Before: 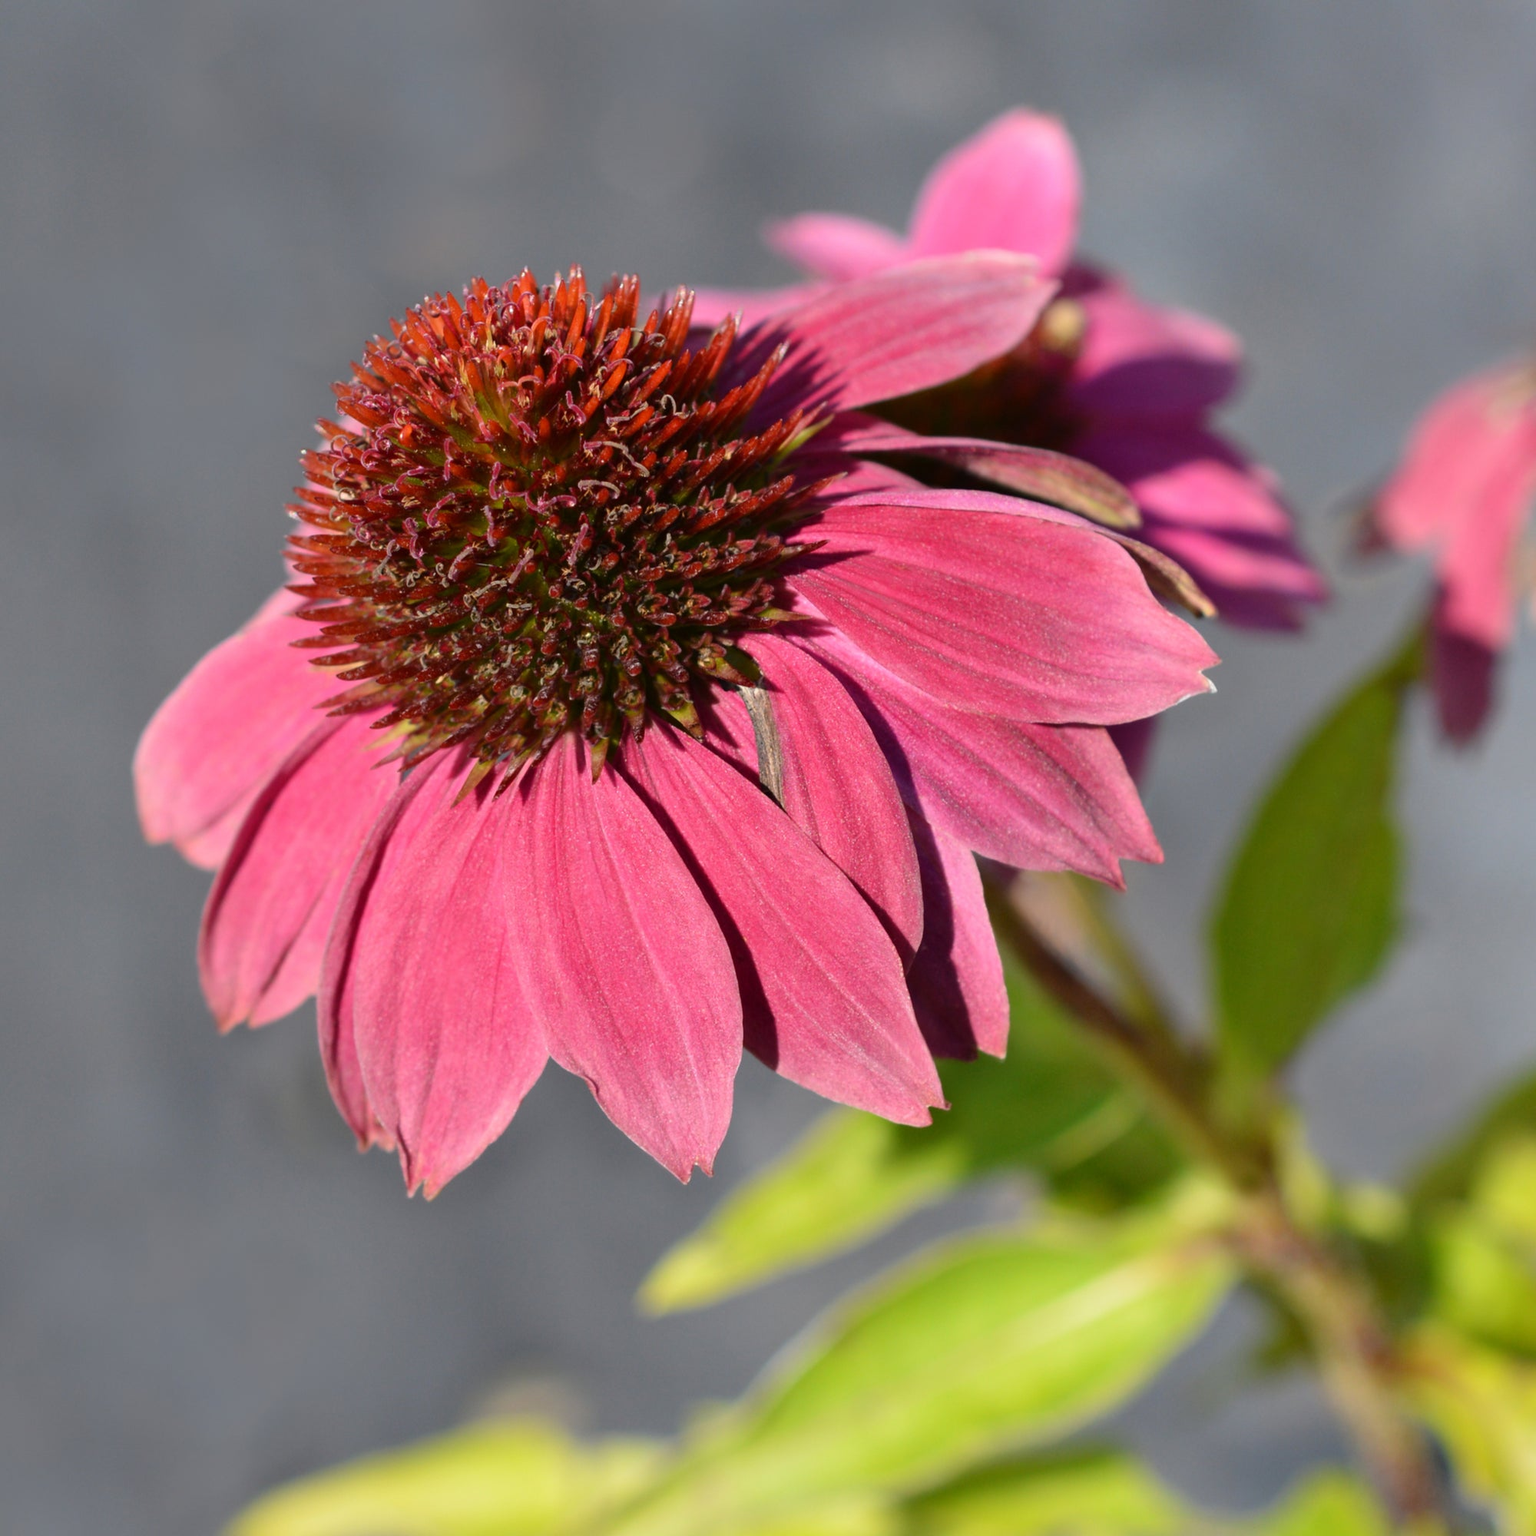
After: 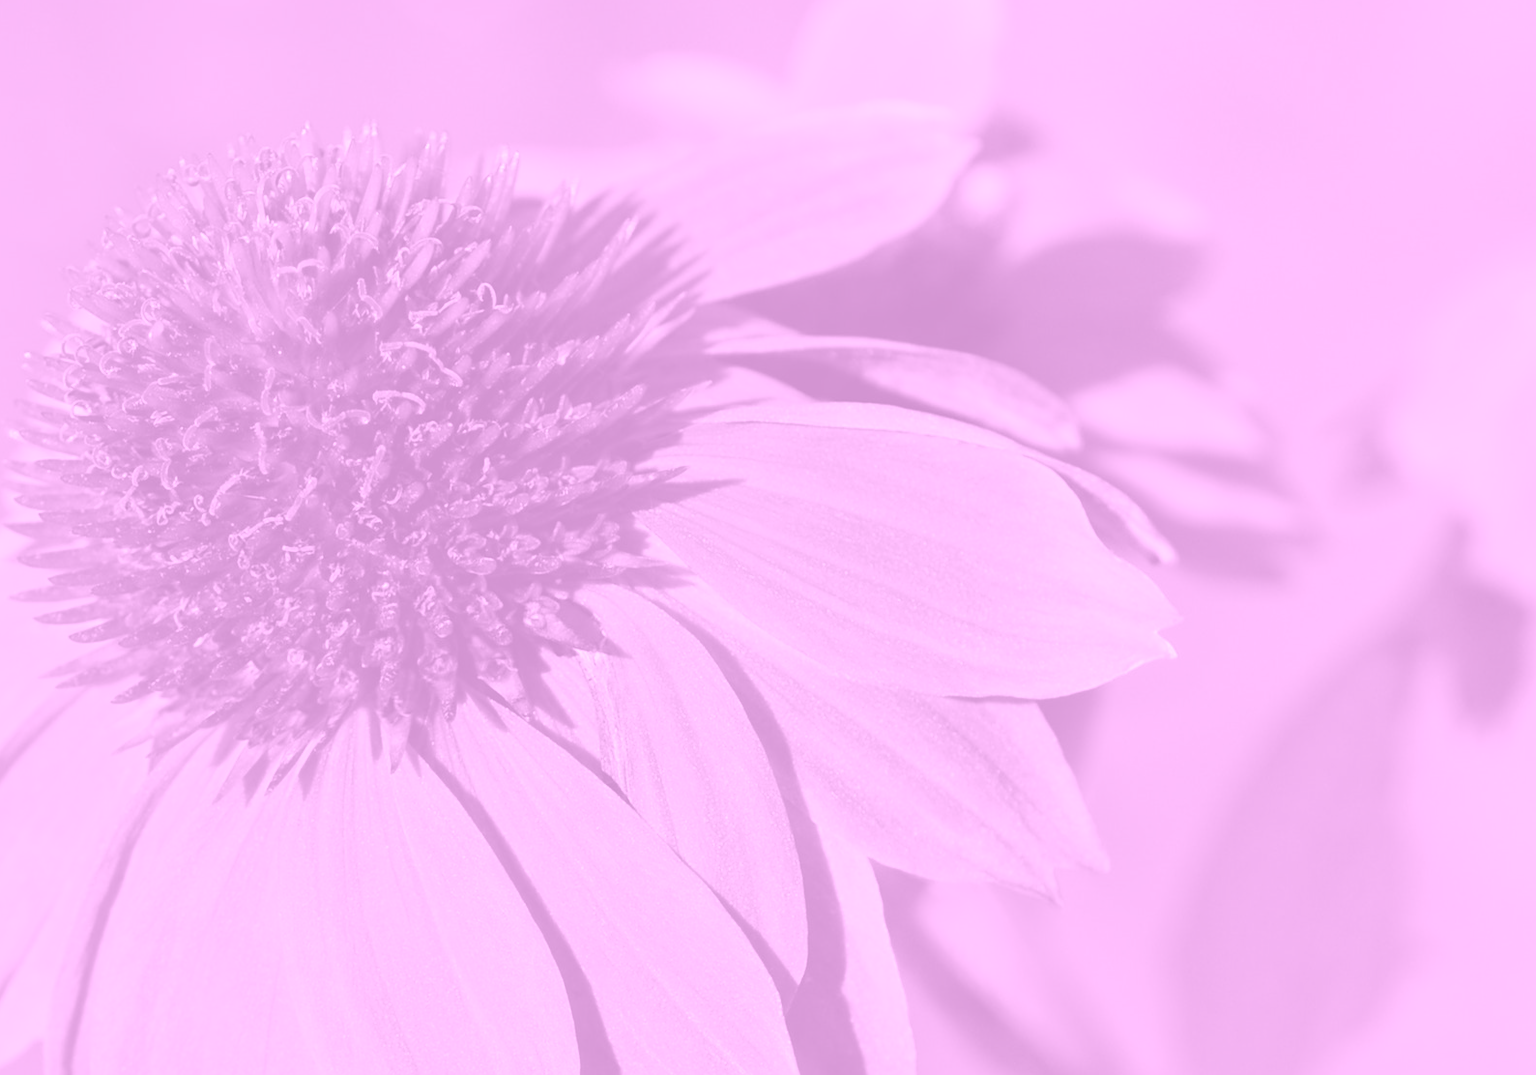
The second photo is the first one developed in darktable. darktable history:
white balance: red 0.978, blue 0.999
sharpen: amount 0.2
colorize: hue 331.2°, saturation 75%, source mix 30.28%, lightness 70.52%, version 1
crop: left 18.38%, top 11.092%, right 2.134%, bottom 33.217%
